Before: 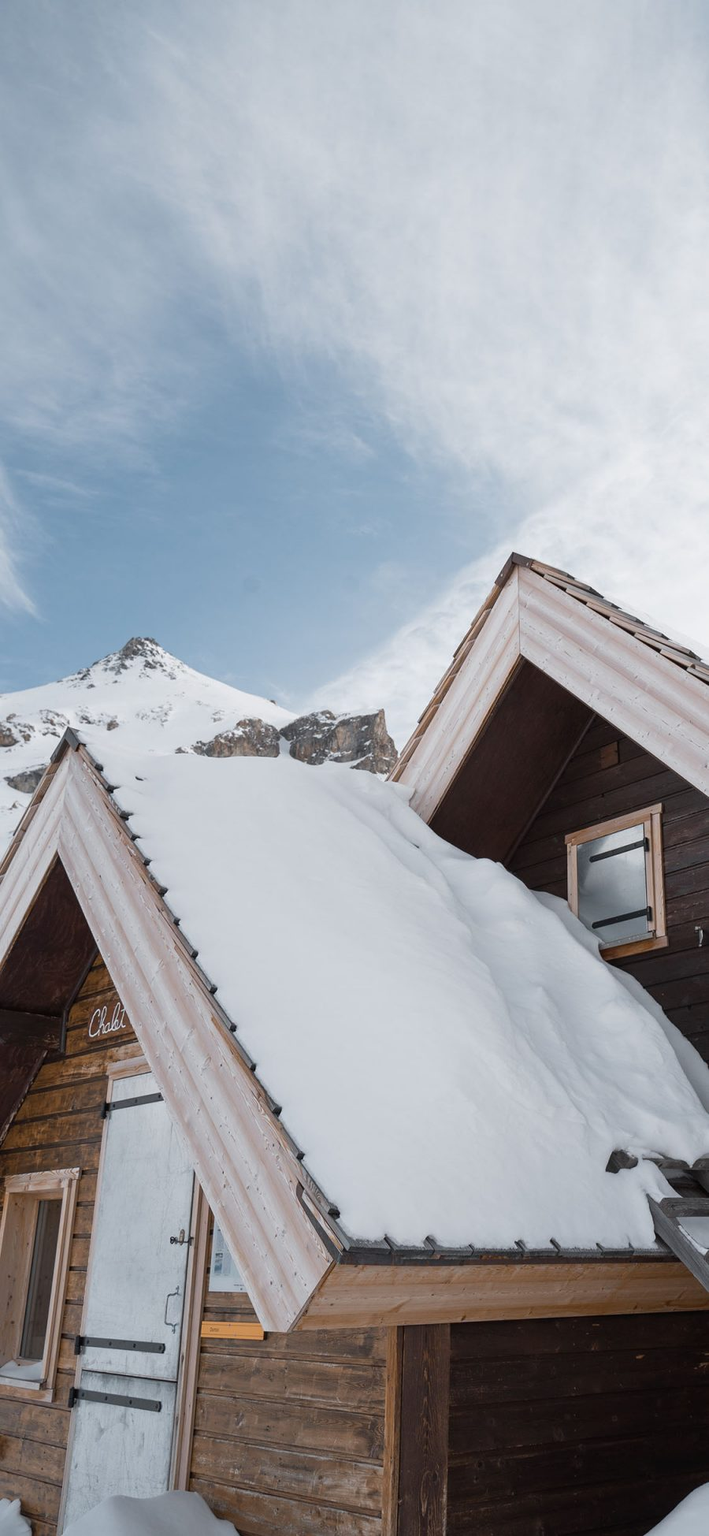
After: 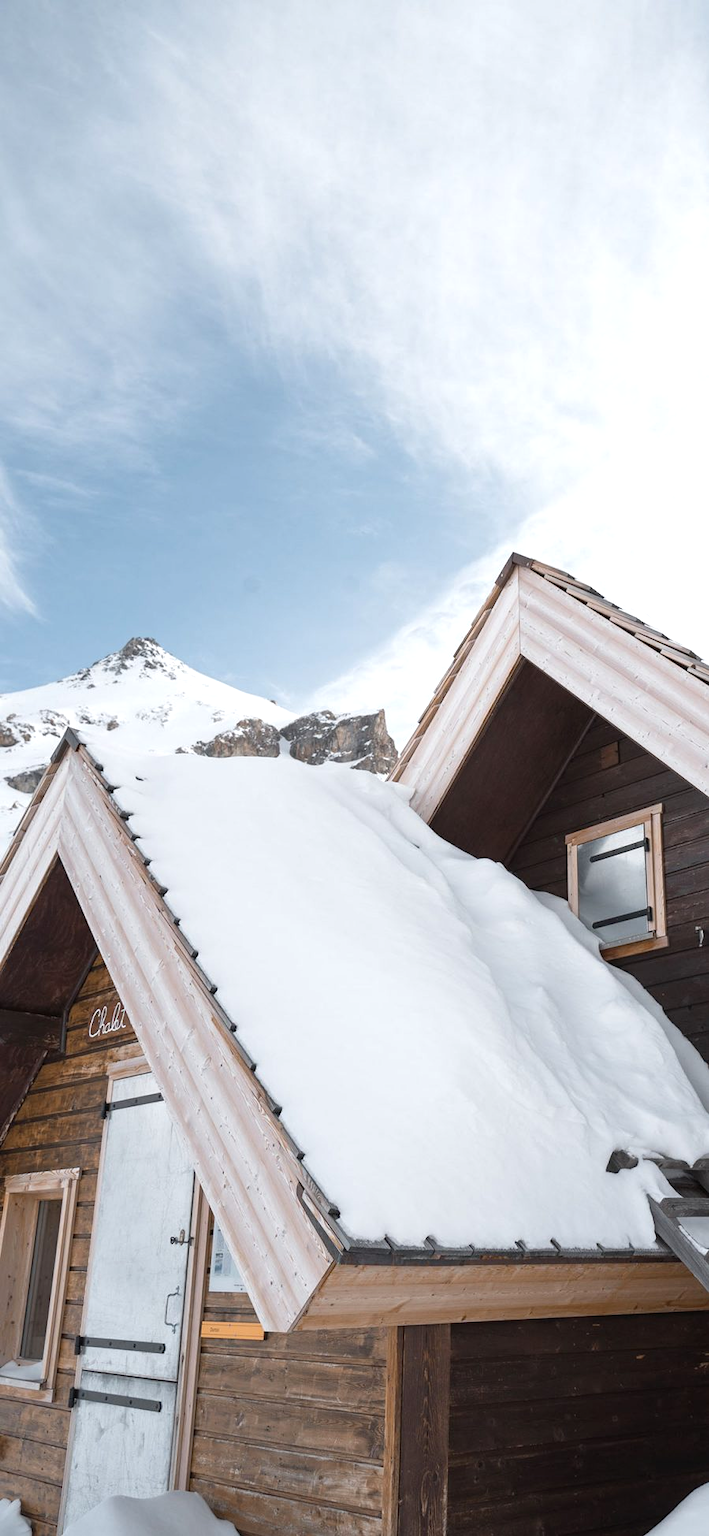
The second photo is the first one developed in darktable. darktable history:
contrast brightness saturation: saturation -0.061
exposure: black level correction 0, exposure 0.499 EV, compensate highlight preservation false
